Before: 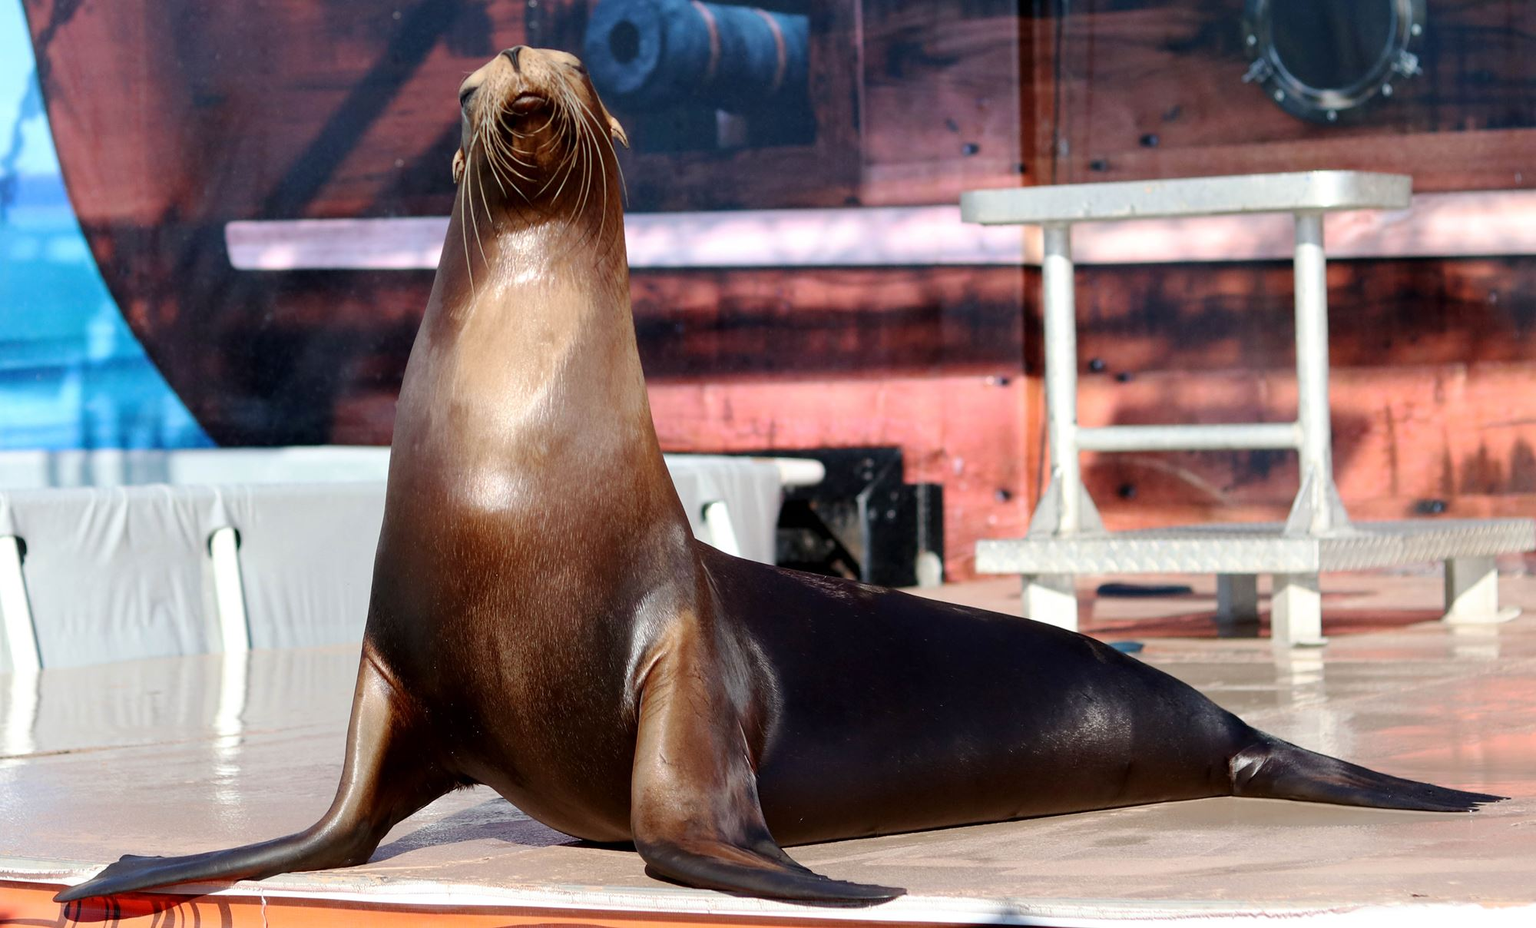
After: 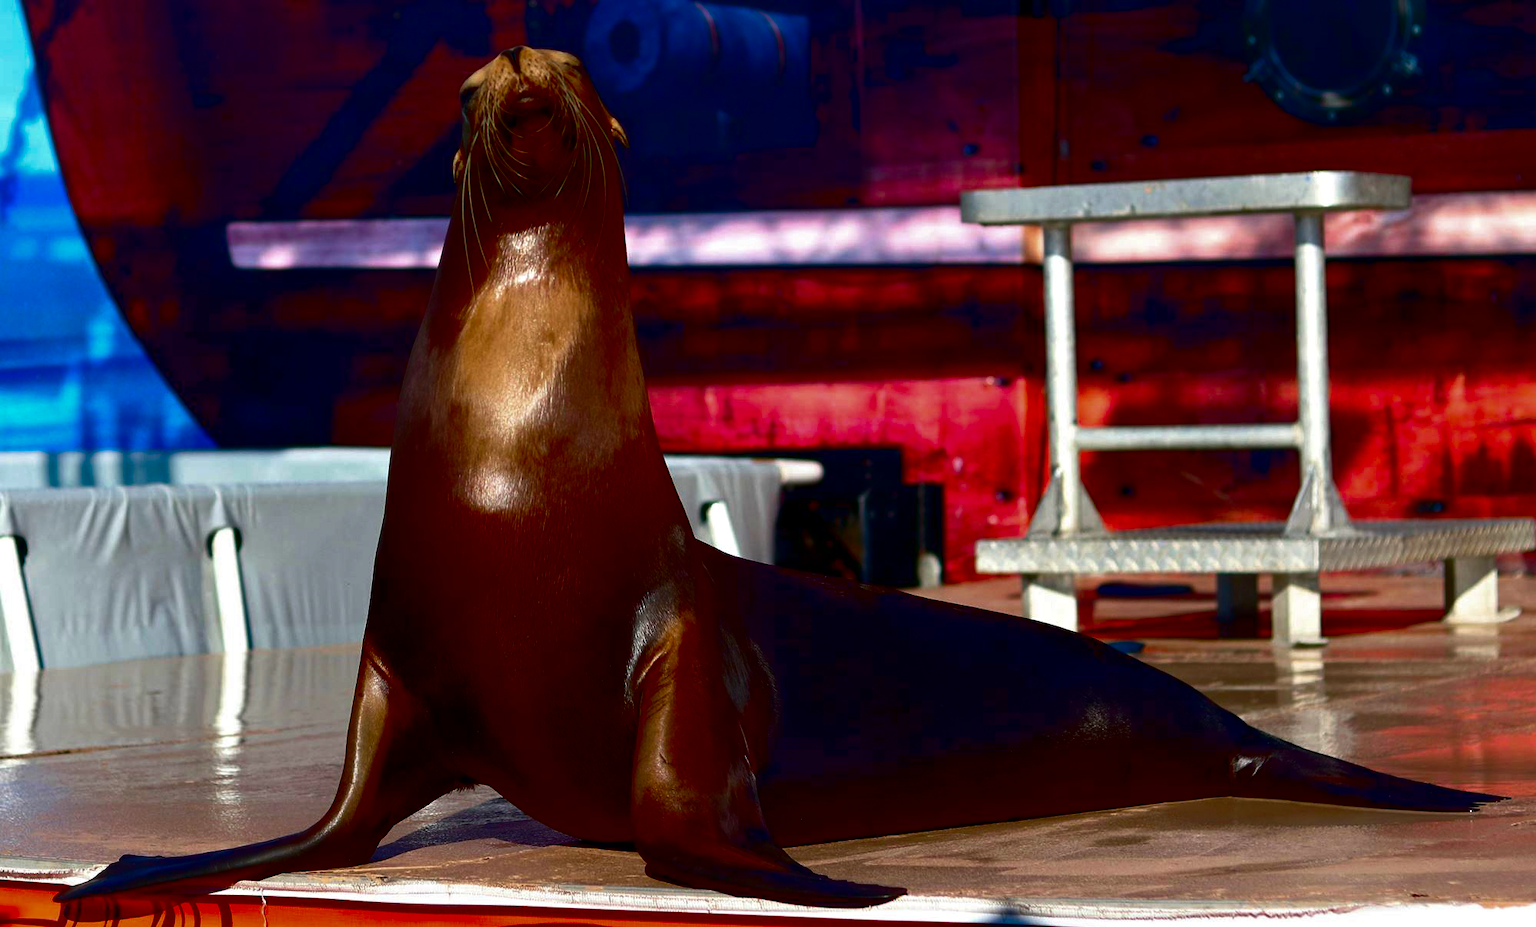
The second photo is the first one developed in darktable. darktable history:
tone equalizer: on, module defaults
contrast brightness saturation: brightness -1, saturation 1
